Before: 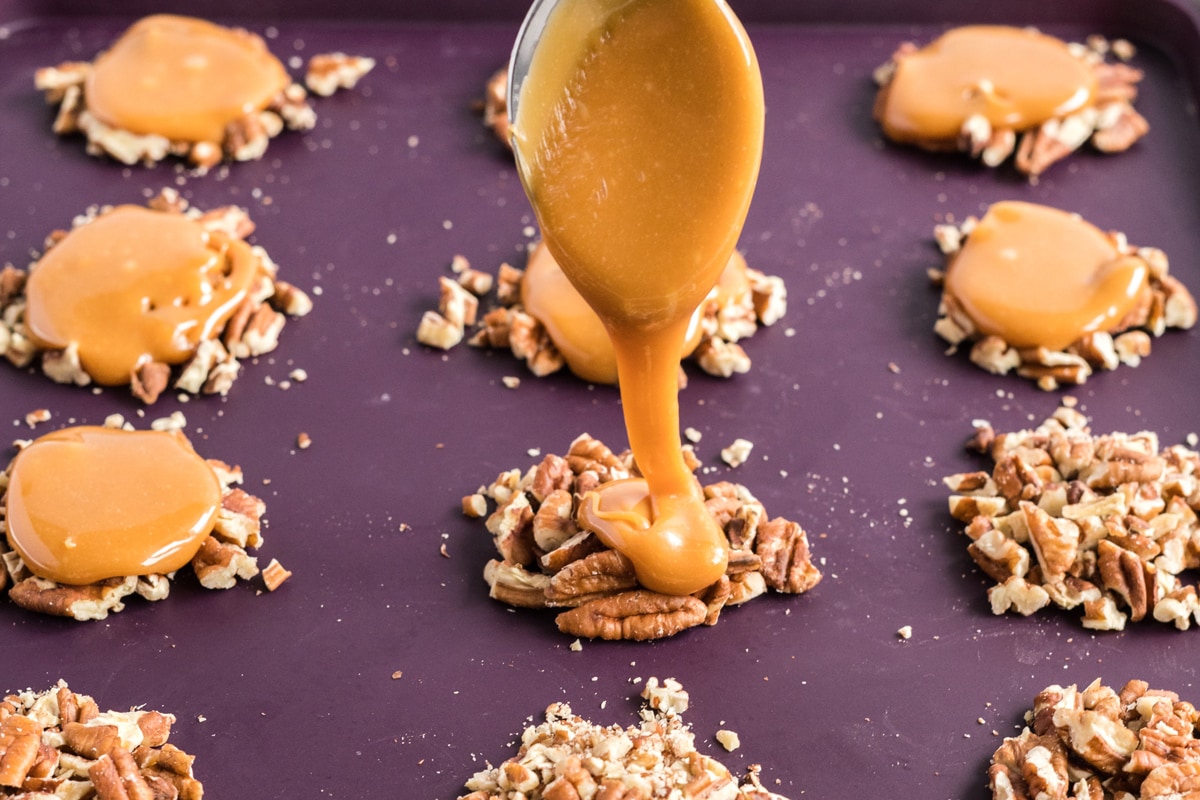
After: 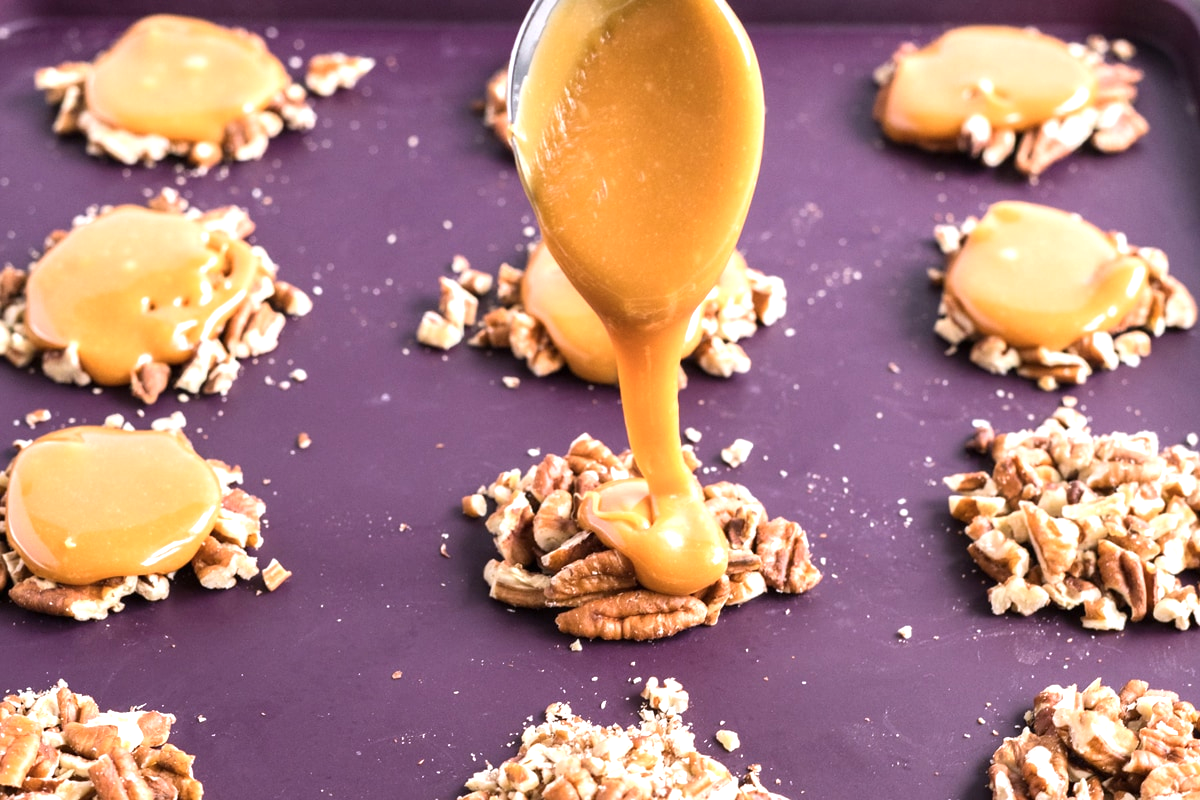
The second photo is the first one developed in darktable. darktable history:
tone equalizer: on, module defaults
color calibration: illuminant as shot in camera, x 0.358, y 0.373, temperature 4628.91 K
exposure: exposure 0.639 EV, compensate highlight preservation false
